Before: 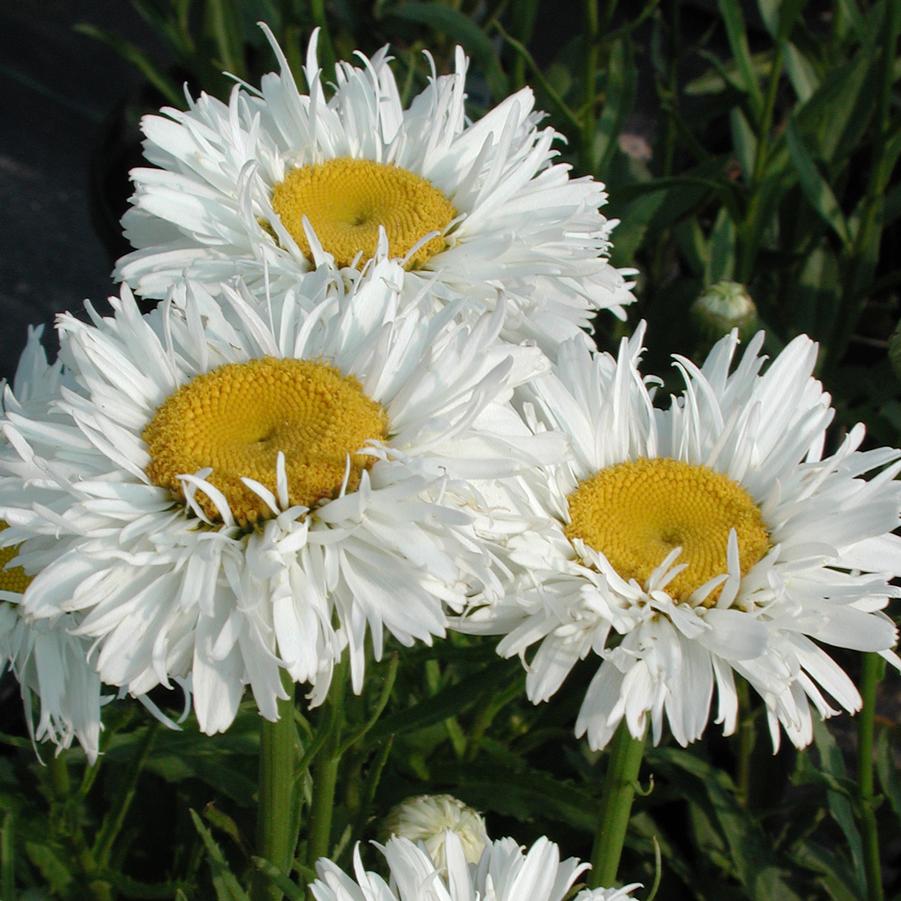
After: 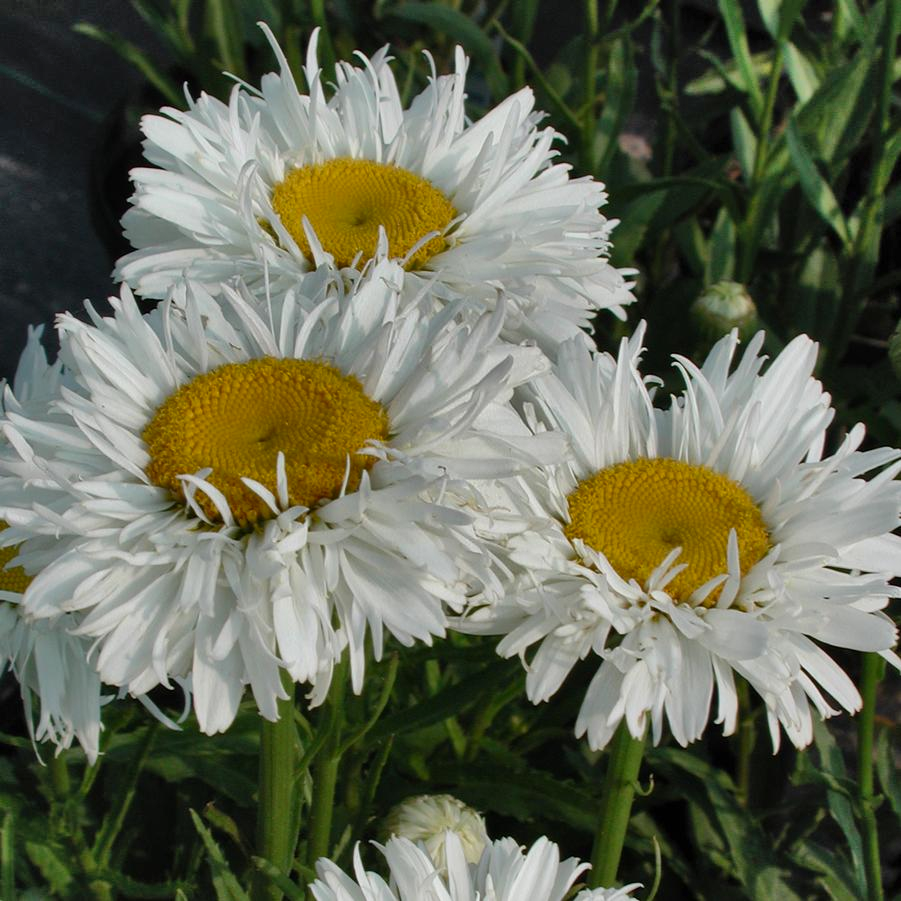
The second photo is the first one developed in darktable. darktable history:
shadows and highlights: shadows 79.21, white point adjustment -9.11, highlights -61.24, soften with gaussian
